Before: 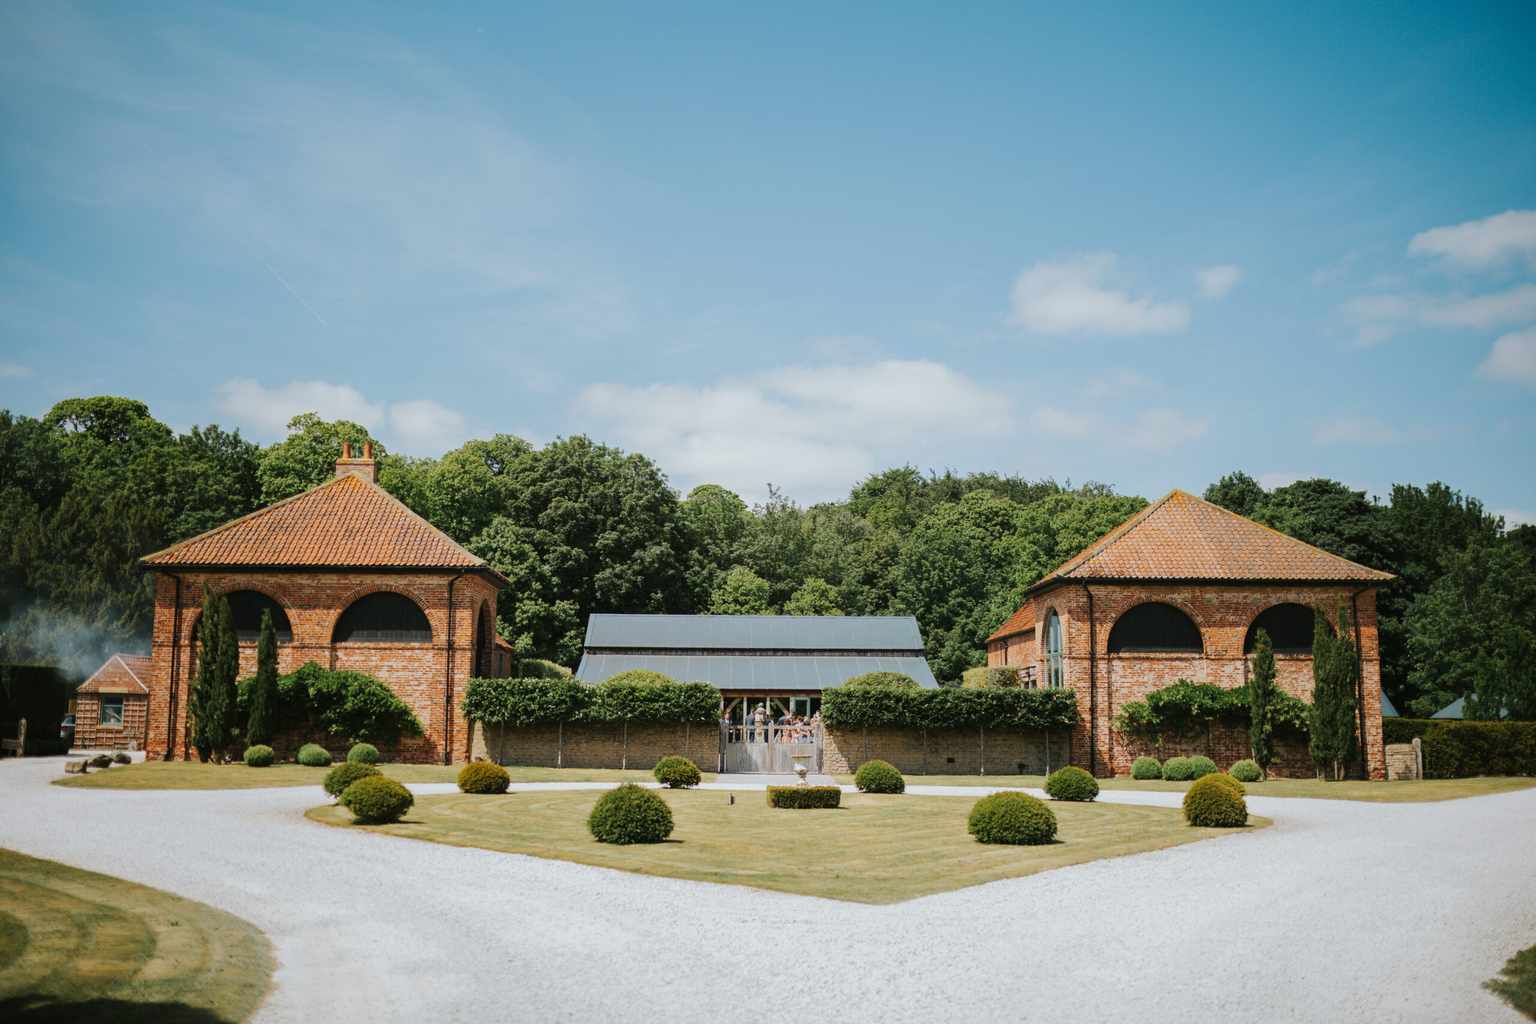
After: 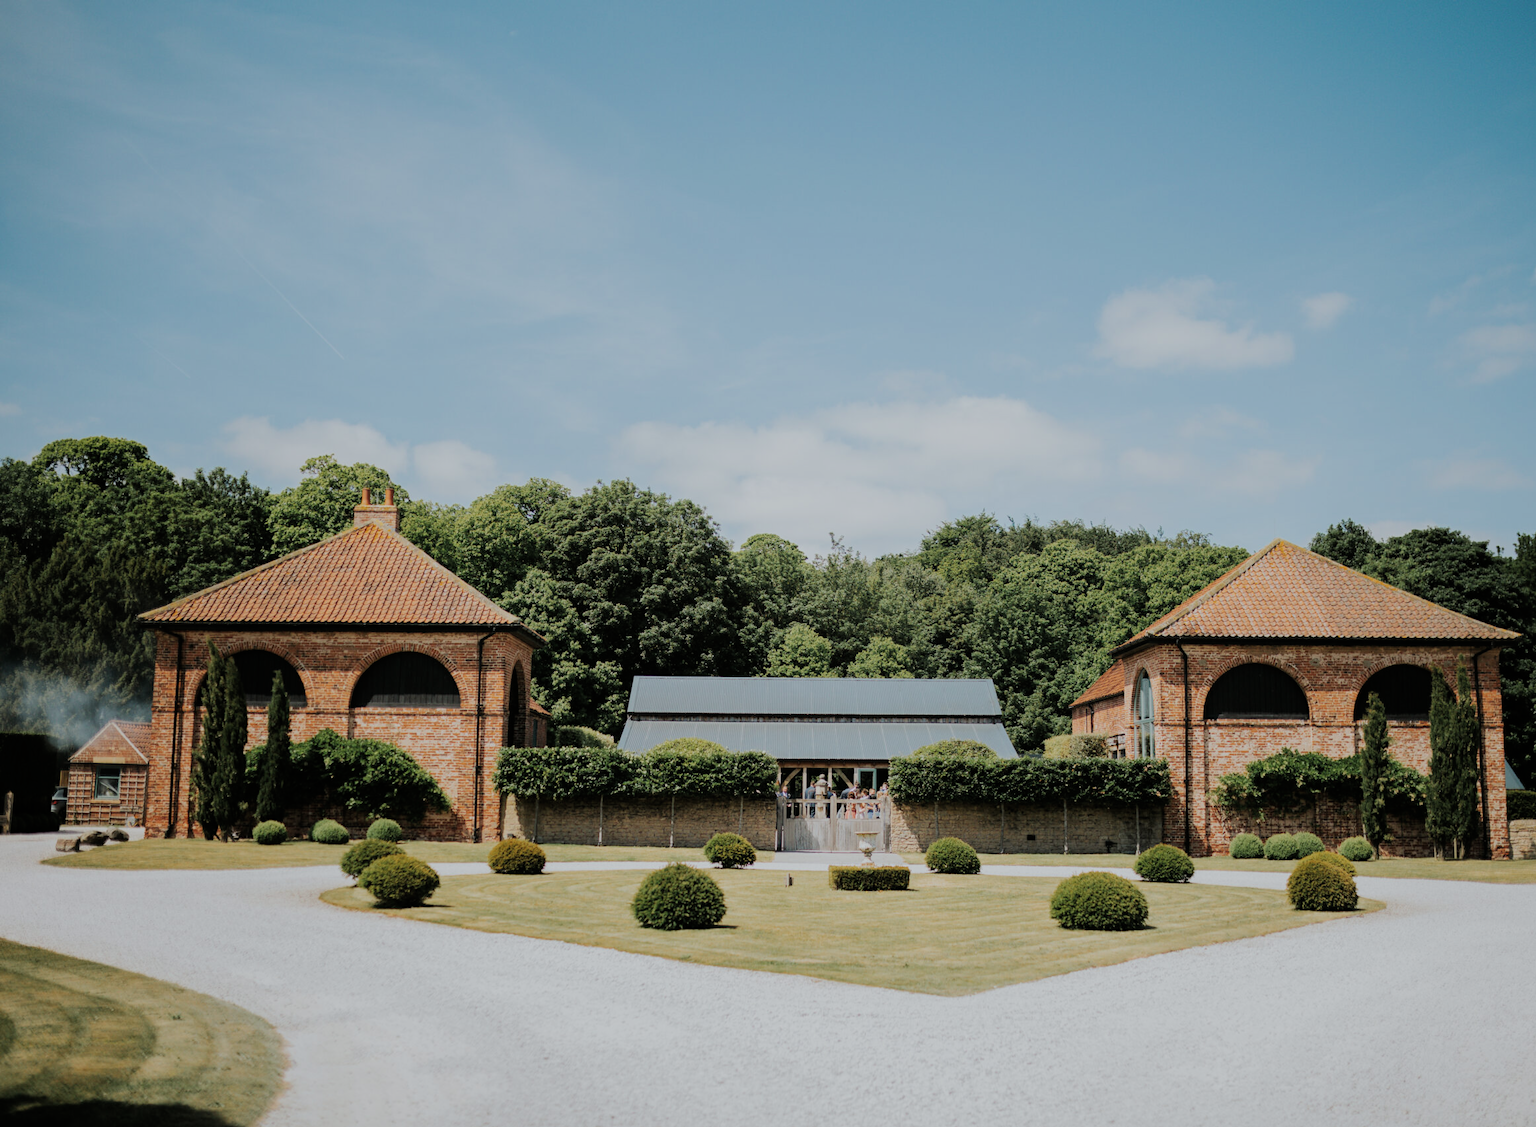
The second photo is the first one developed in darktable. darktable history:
filmic rgb: black relative exposure -7.65 EV, white relative exposure 4.56 EV, threshold 2.99 EV, hardness 3.61, color science v6 (2022), enable highlight reconstruction true
crop and rotate: left 0.942%, right 8.203%
contrast brightness saturation: saturation -0.152
